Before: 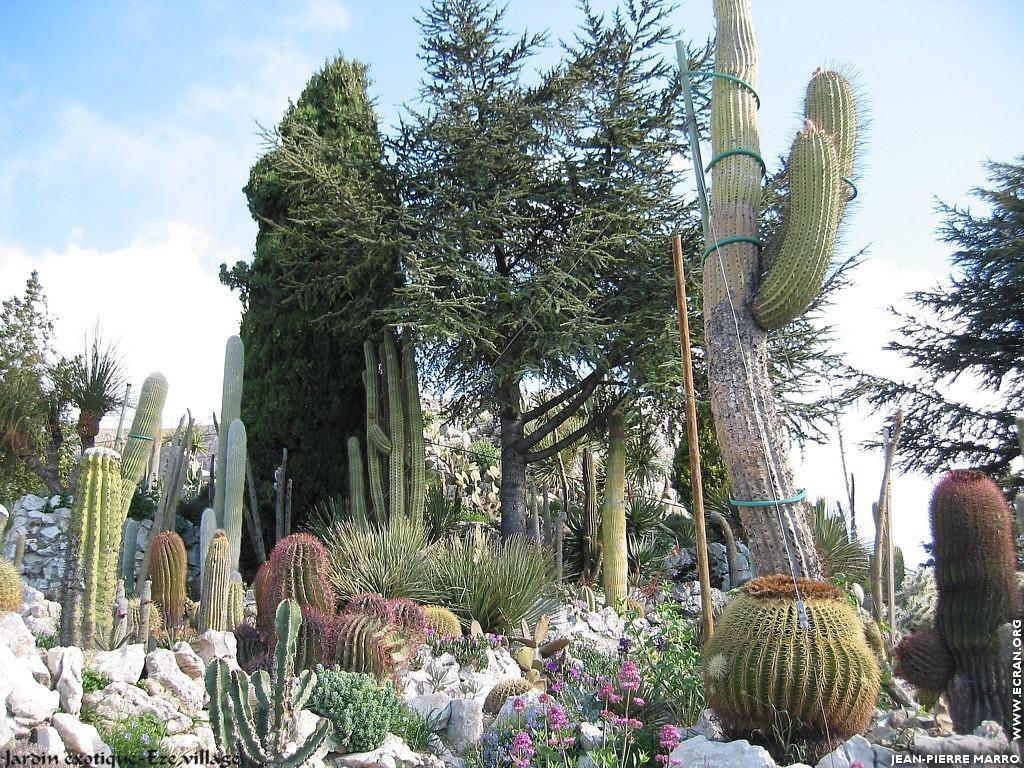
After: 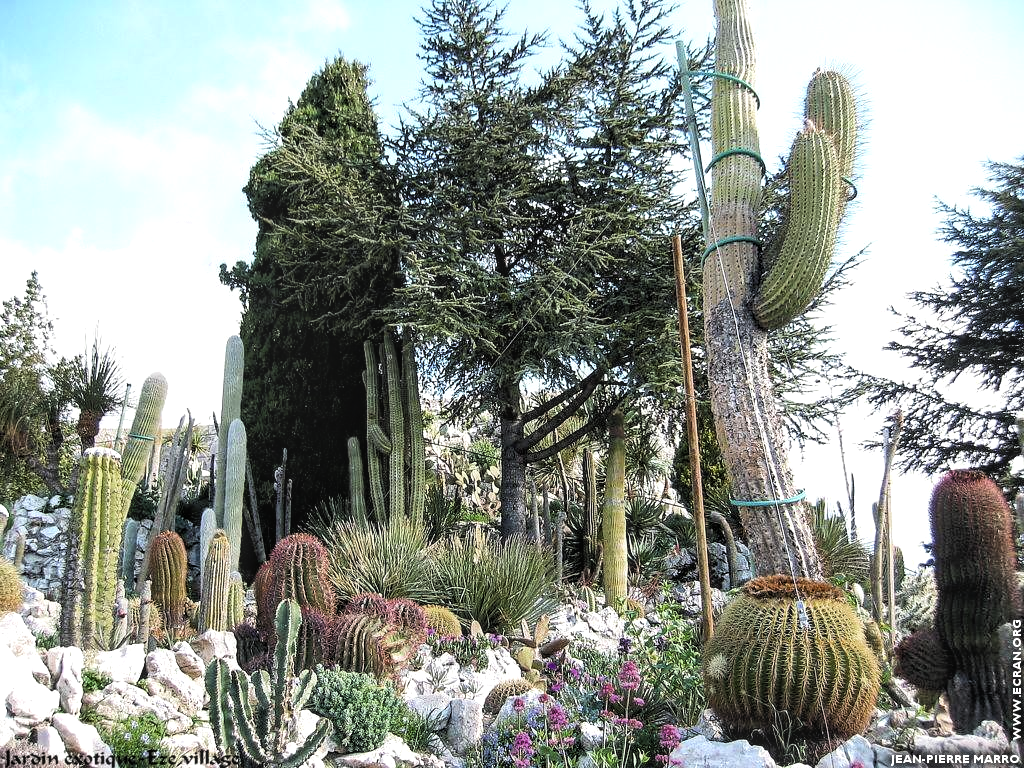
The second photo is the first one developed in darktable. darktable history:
local contrast: on, module defaults
tone equalizer: -8 EV -0.417 EV, -7 EV -0.389 EV, -6 EV -0.333 EV, -5 EV -0.222 EV, -3 EV 0.222 EV, -2 EV 0.333 EV, -1 EV 0.389 EV, +0 EV 0.417 EV, edges refinement/feathering 500, mask exposure compensation -1.57 EV, preserve details no
color zones: curves: ch0 [(0.27, 0.396) (0.563, 0.504) (0.75, 0.5) (0.787, 0.307)]
tone curve: curves: ch0 [(0, 0) (0.118, 0.034) (0.182, 0.124) (0.265, 0.214) (0.504, 0.508) (0.783, 0.825) (1, 1)], color space Lab, linked channels, preserve colors none
